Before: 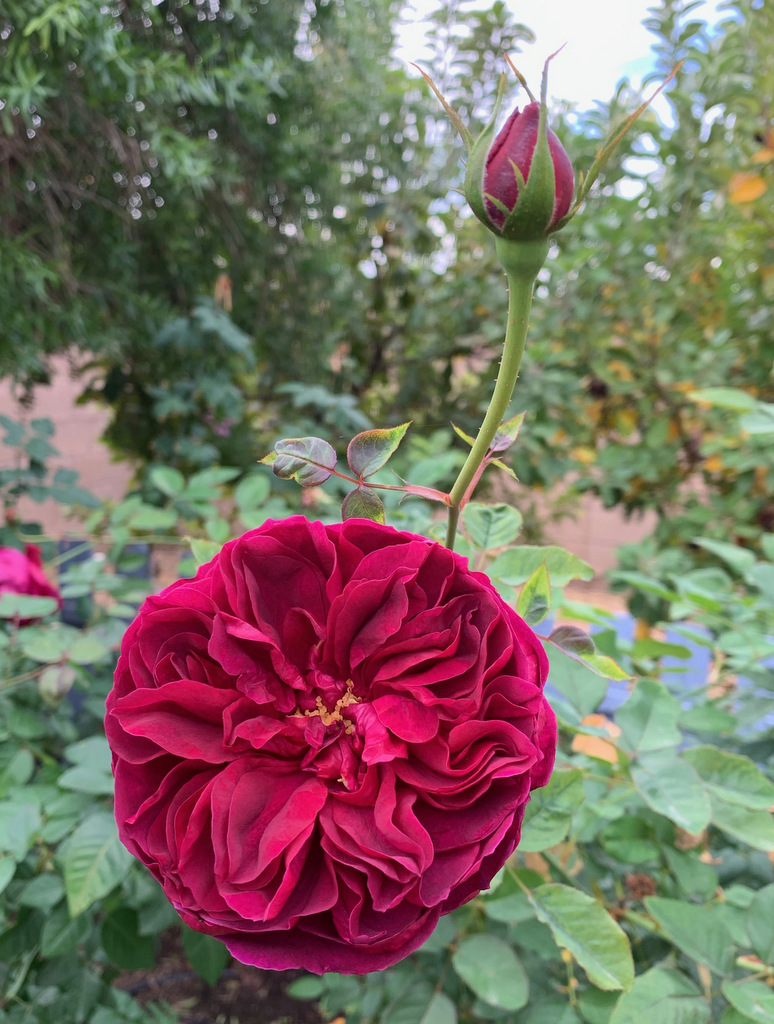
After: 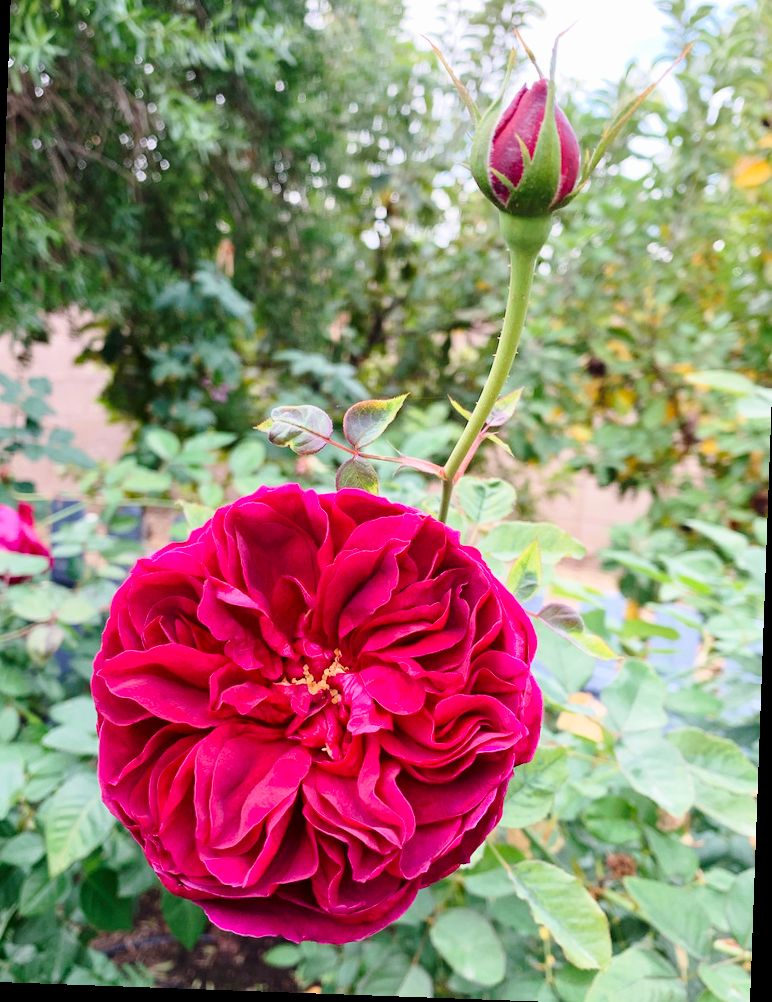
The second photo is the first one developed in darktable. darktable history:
base curve: curves: ch0 [(0, 0) (0.028, 0.03) (0.121, 0.232) (0.46, 0.748) (0.859, 0.968) (1, 1)], preserve colors none
crop and rotate: angle -2.07°, left 3.087%, top 4.111%, right 1.621%, bottom 0.571%
